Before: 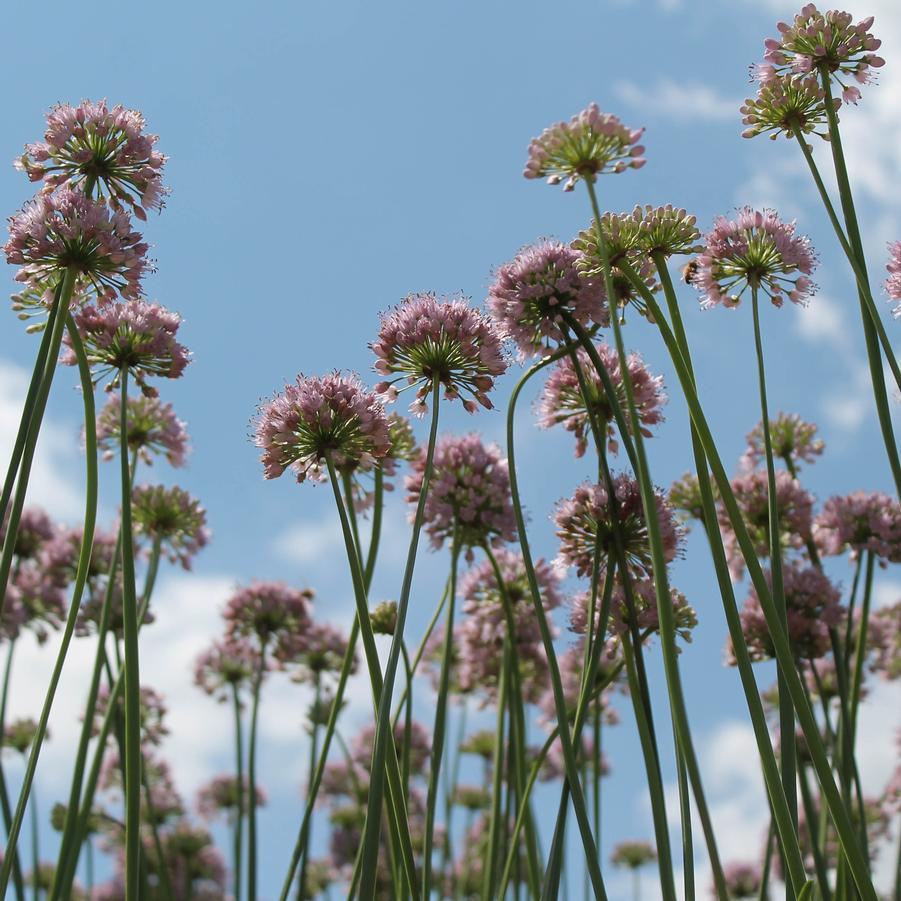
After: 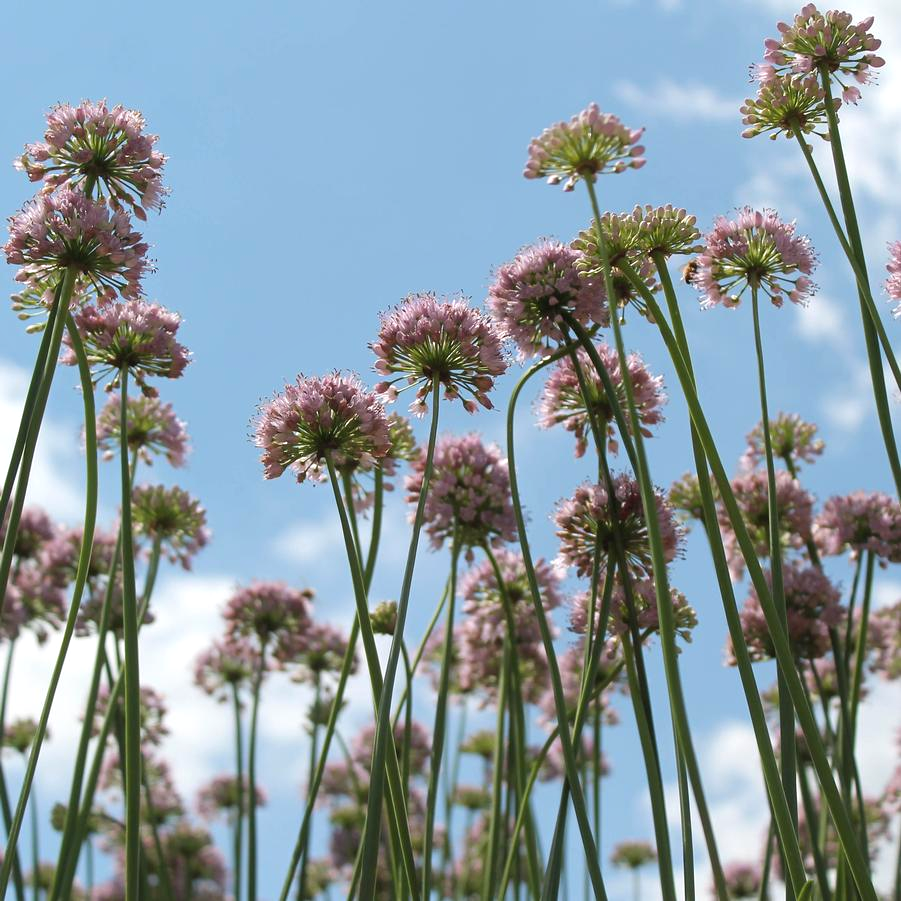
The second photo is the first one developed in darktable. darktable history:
tone equalizer: on, module defaults
exposure: exposure 0.3 EV, compensate highlight preservation false
